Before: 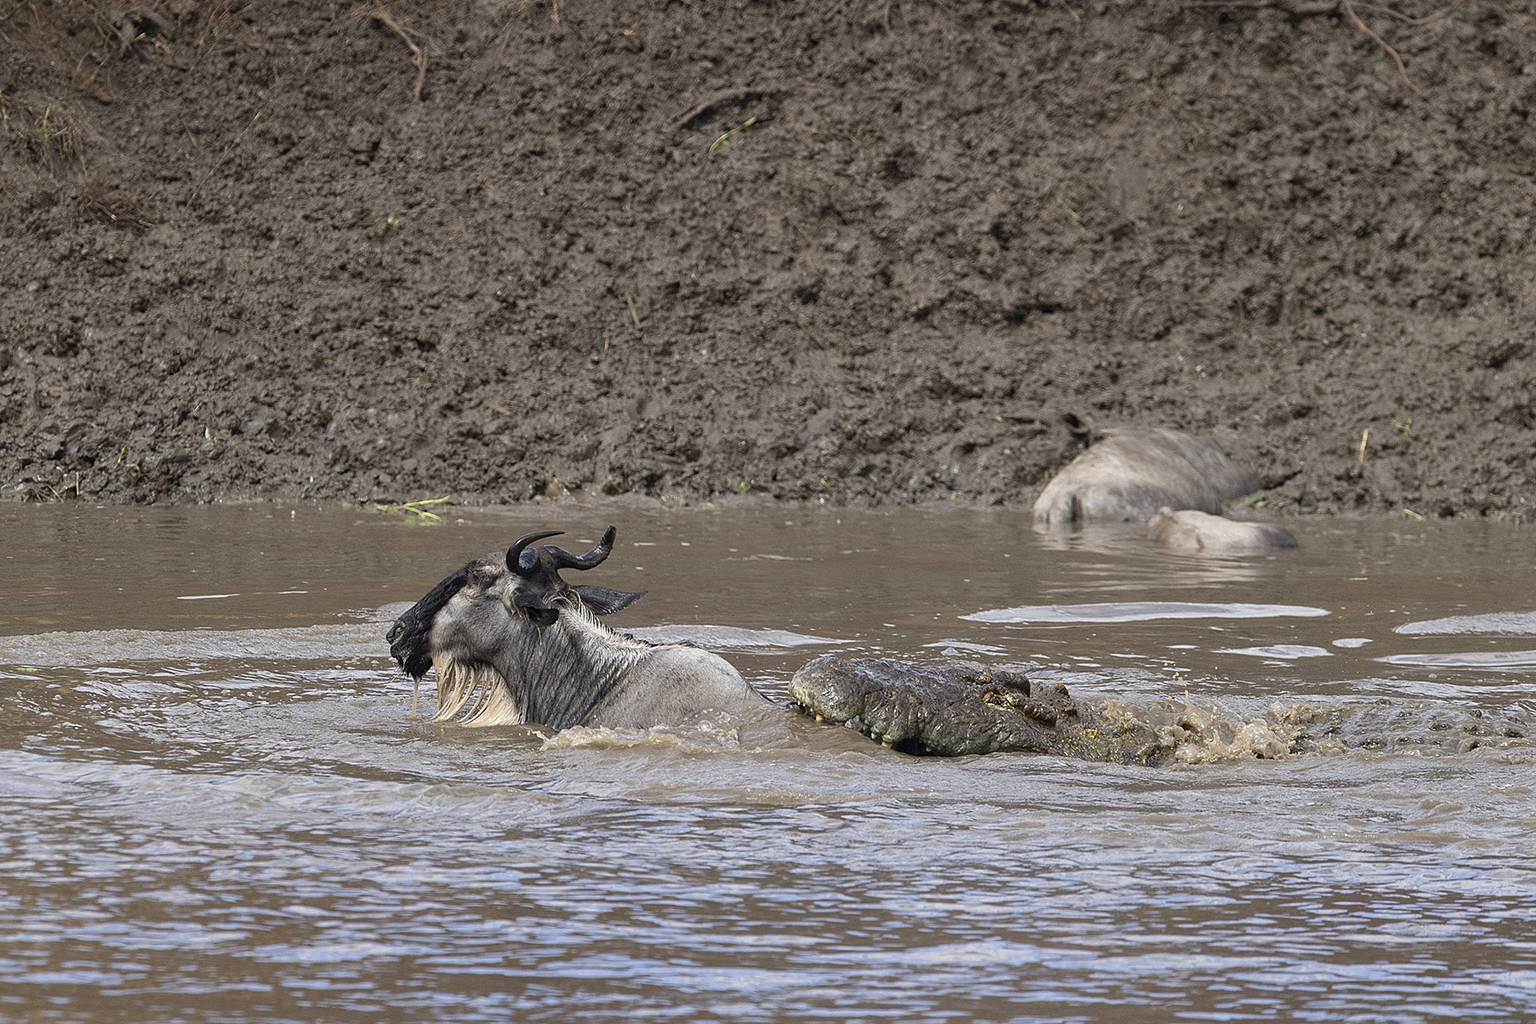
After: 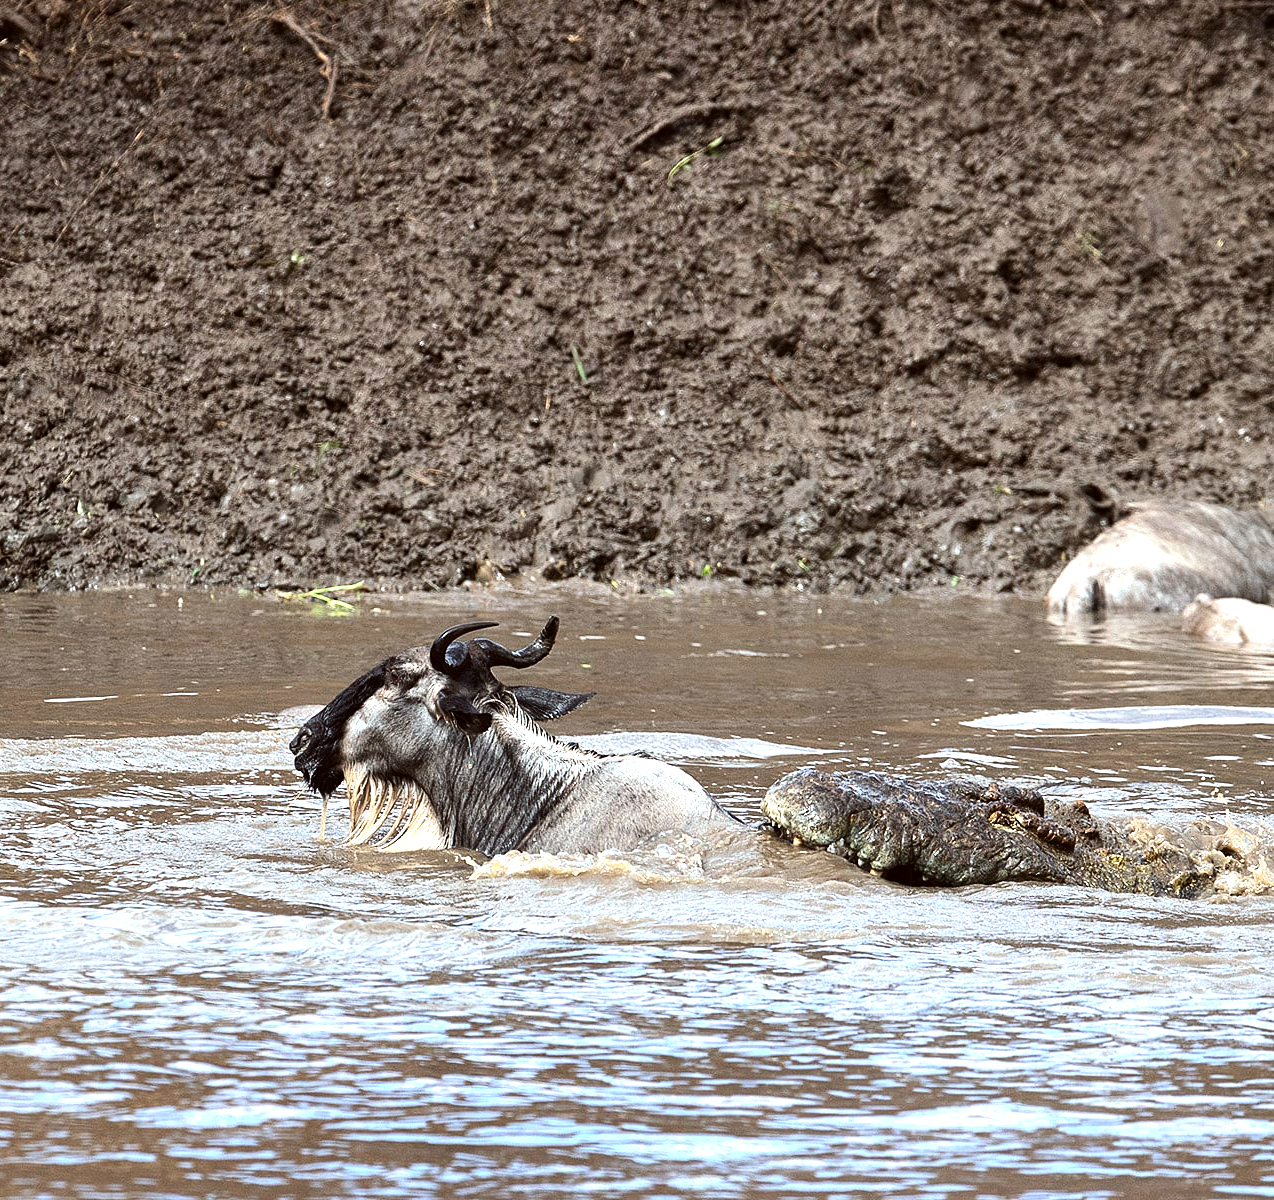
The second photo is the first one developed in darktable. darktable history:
tone equalizer: -8 EV -1.08 EV, -7 EV -1.01 EV, -6 EV -0.867 EV, -5 EV -0.578 EV, -3 EV 0.578 EV, -2 EV 0.867 EV, -1 EV 1.01 EV, +0 EV 1.08 EV, edges refinement/feathering 500, mask exposure compensation -1.57 EV, preserve details no
crop and rotate: left 9.061%, right 20.142%
contrast brightness saturation: contrast 0.04, saturation 0.16
exposure: exposure 0.2 EV, compensate highlight preservation false
color correction: highlights a* -4.98, highlights b* -3.76, shadows a* 3.83, shadows b* 4.08
